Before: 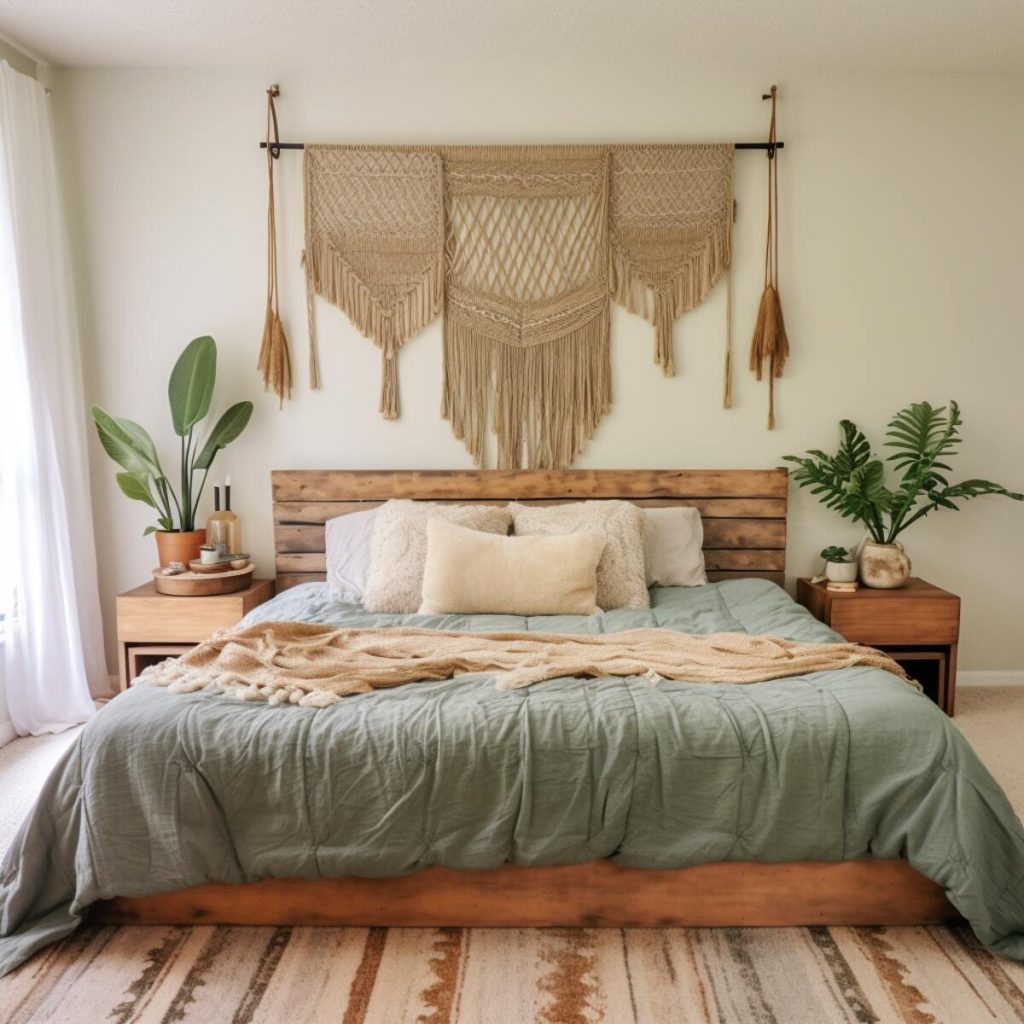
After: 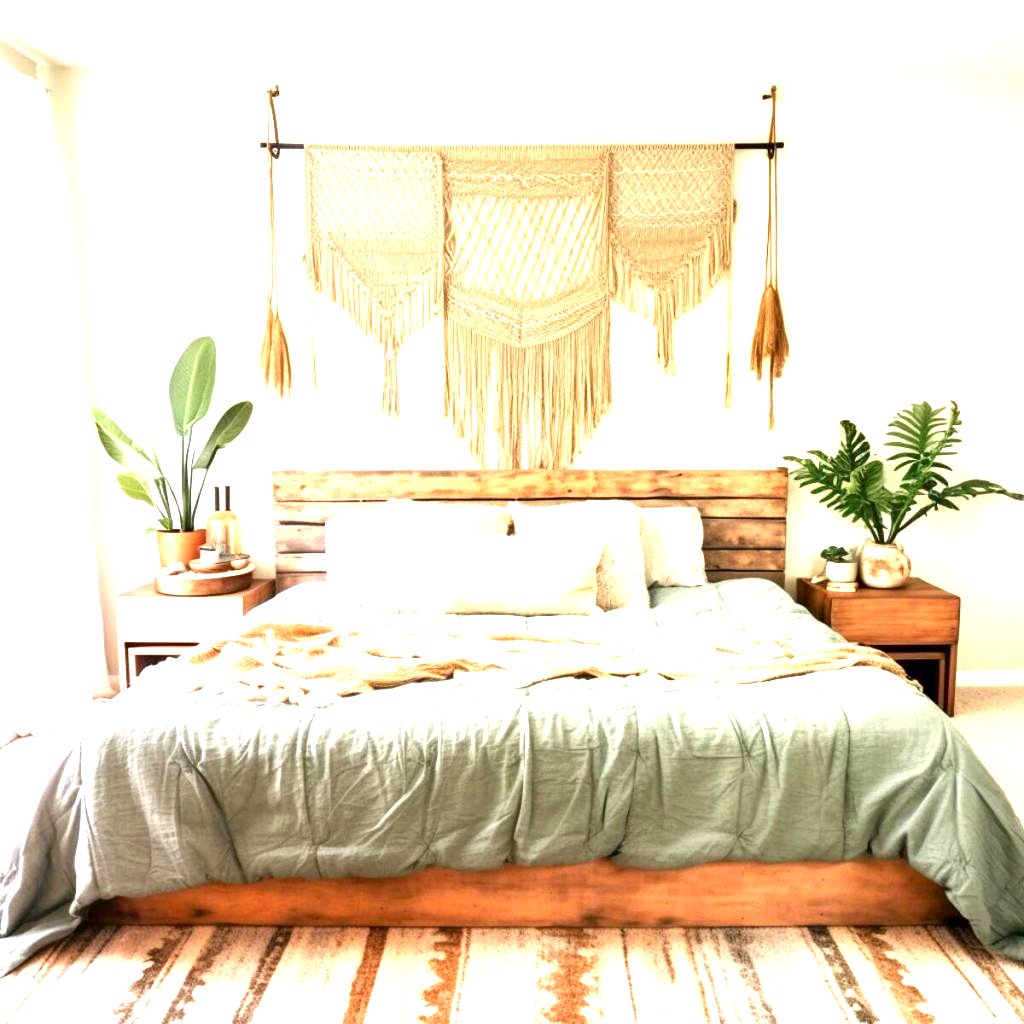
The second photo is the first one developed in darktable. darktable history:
exposure: black level correction 0.001, exposure 2 EV, compensate highlight preservation false
contrast brightness saturation: contrast 0.07, brightness -0.13, saturation 0.06
